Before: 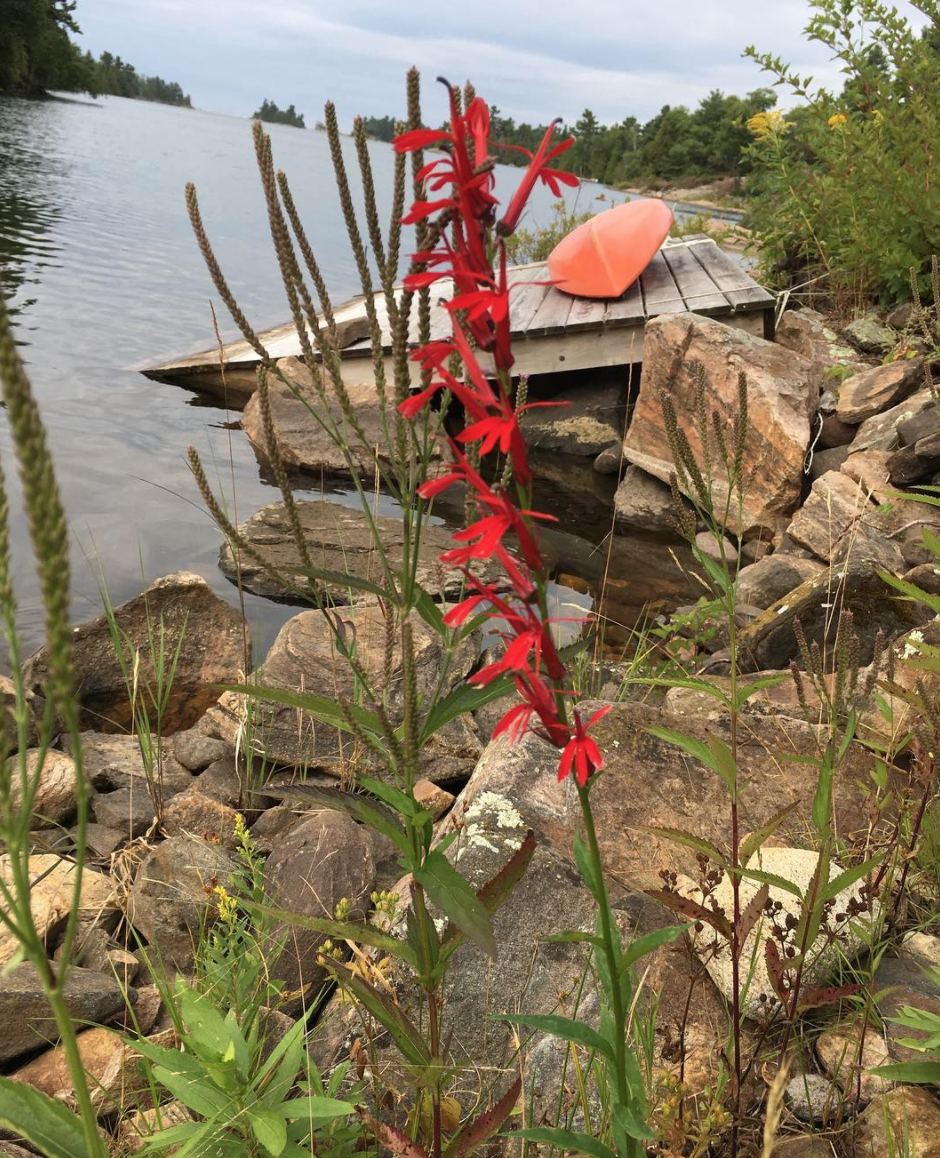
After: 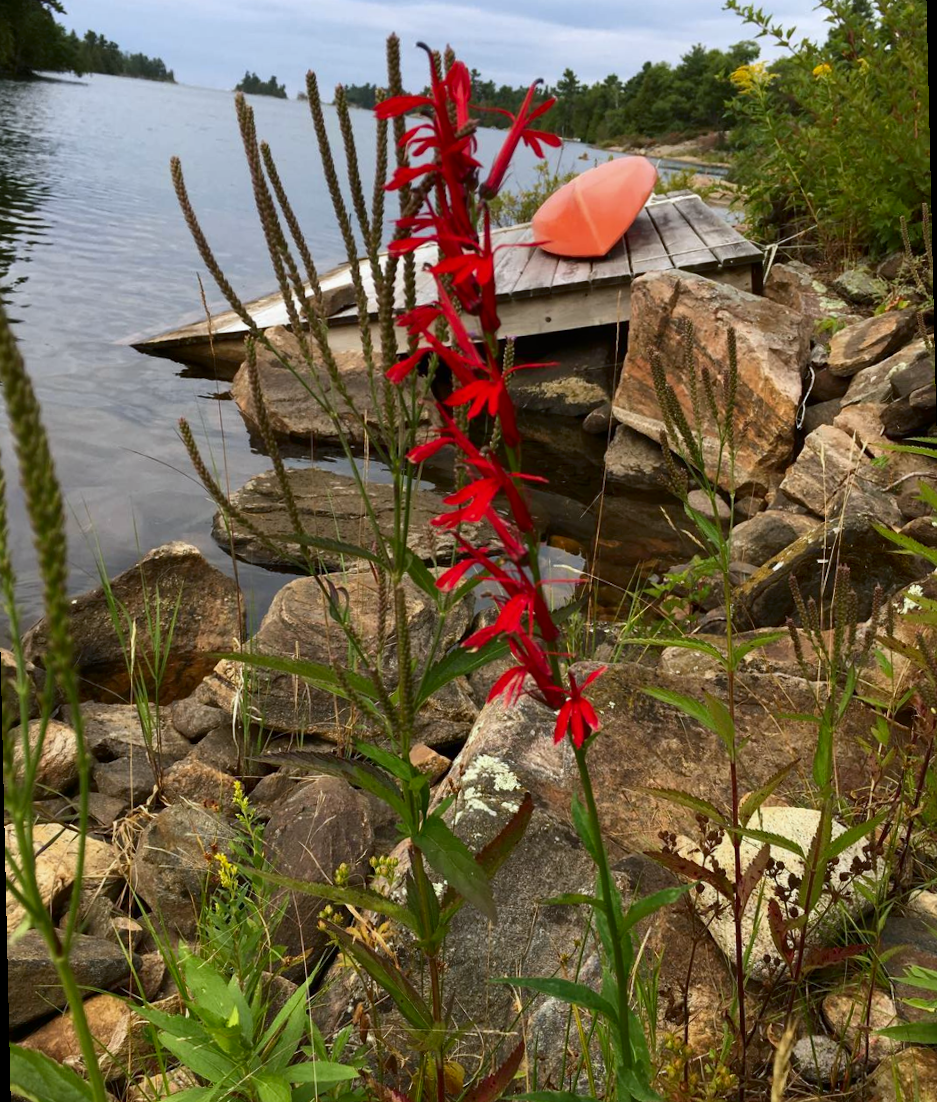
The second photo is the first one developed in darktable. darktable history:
rotate and perspective: rotation -1.32°, lens shift (horizontal) -0.031, crop left 0.015, crop right 0.985, crop top 0.047, crop bottom 0.982
contrast brightness saturation: contrast 0.07, brightness -0.14, saturation 0.11
white balance: red 0.98, blue 1.034
